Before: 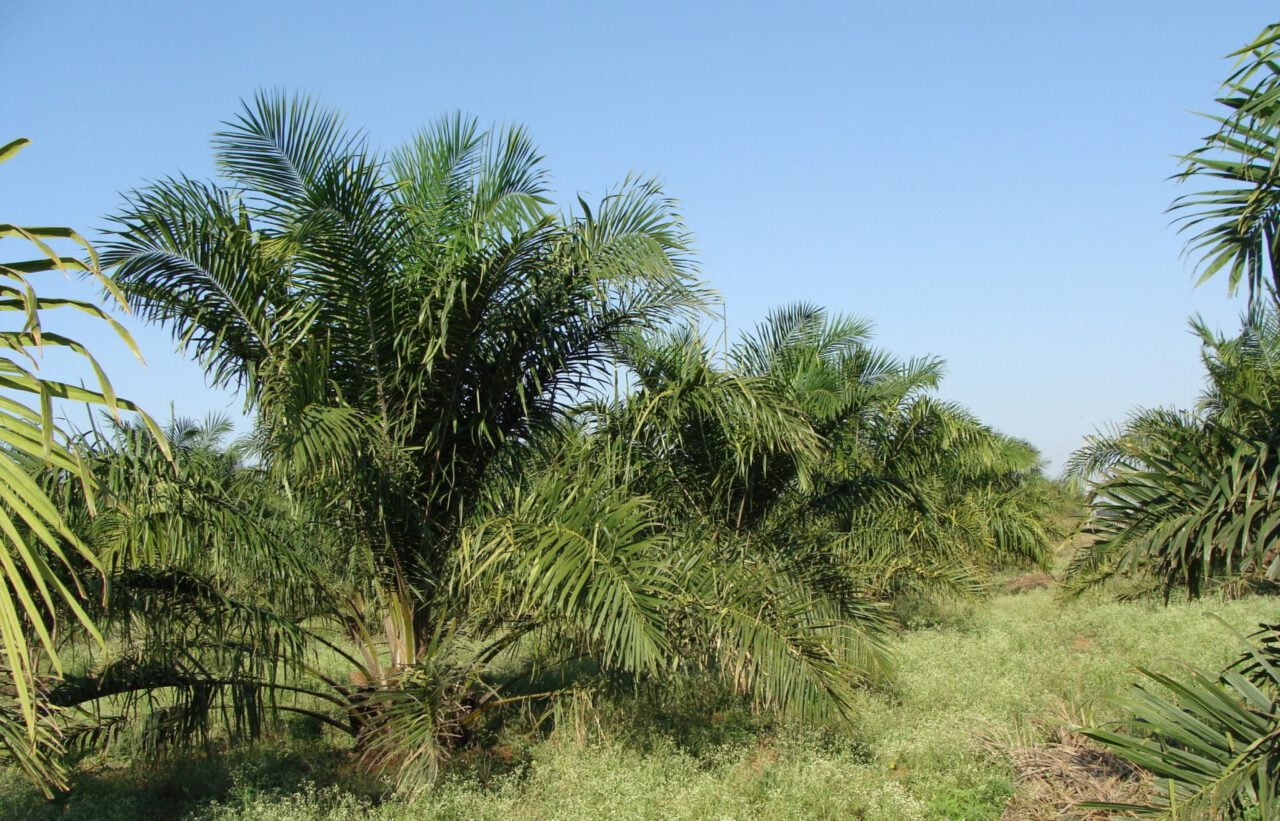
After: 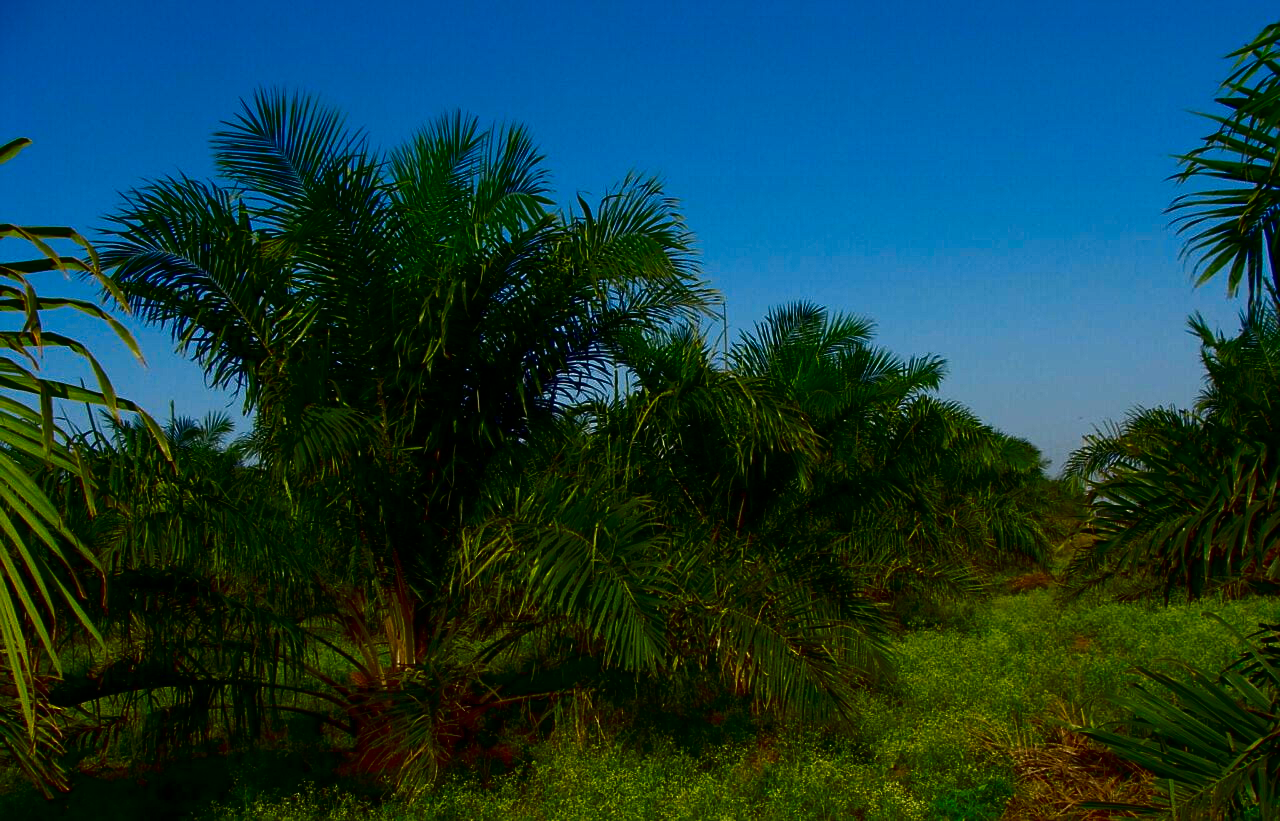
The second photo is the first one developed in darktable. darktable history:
sharpen: radius 1.272, amount 0.305, threshold 0
contrast brightness saturation: brightness -1, saturation 1
exposure: exposure -0.21 EV, compensate highlight preservation false
